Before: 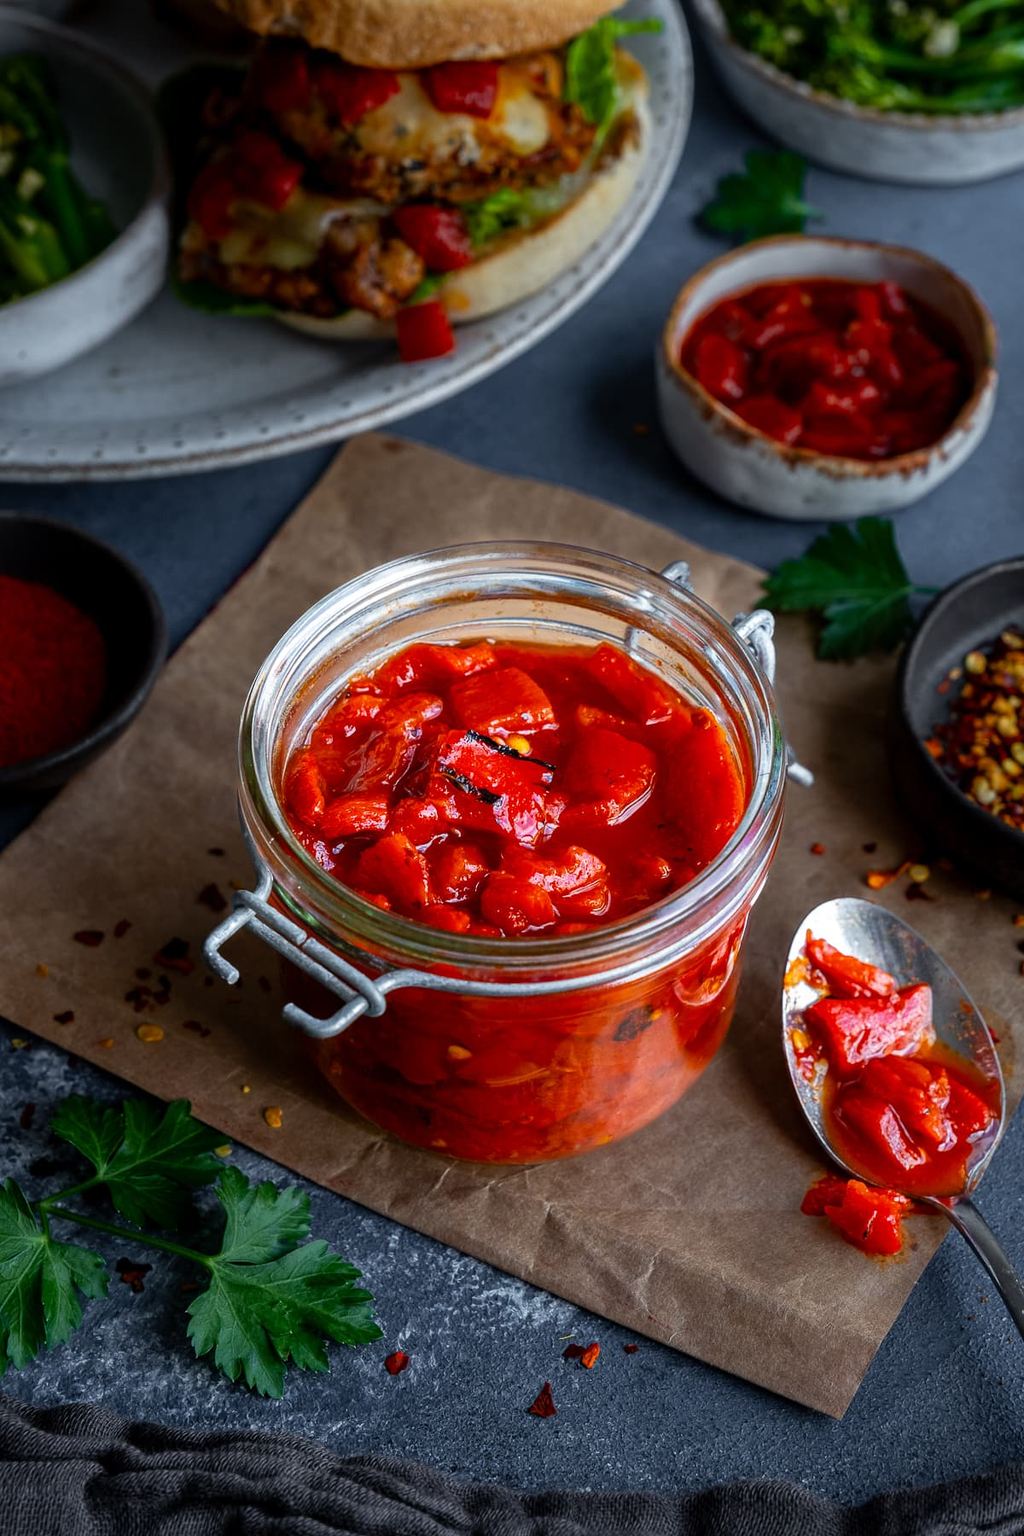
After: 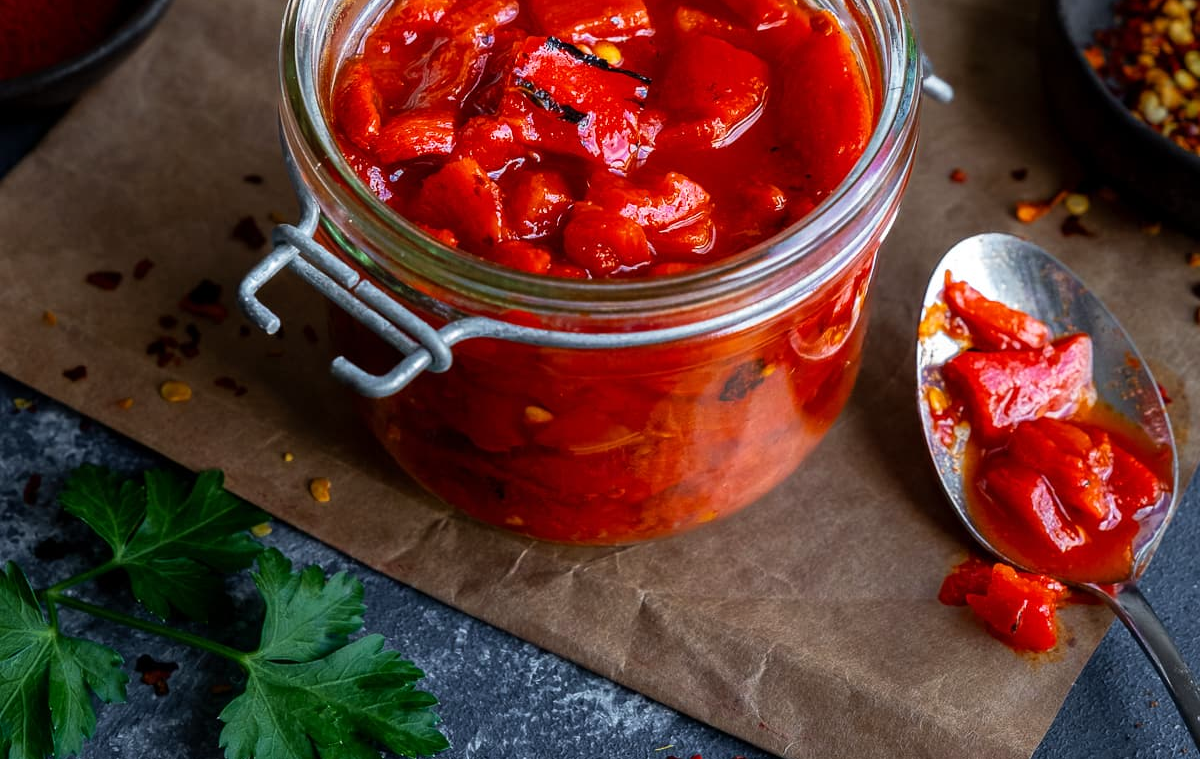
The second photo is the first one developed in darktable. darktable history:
velvia: strength 15%
crop: top 45.551%, bottom 12.262%
